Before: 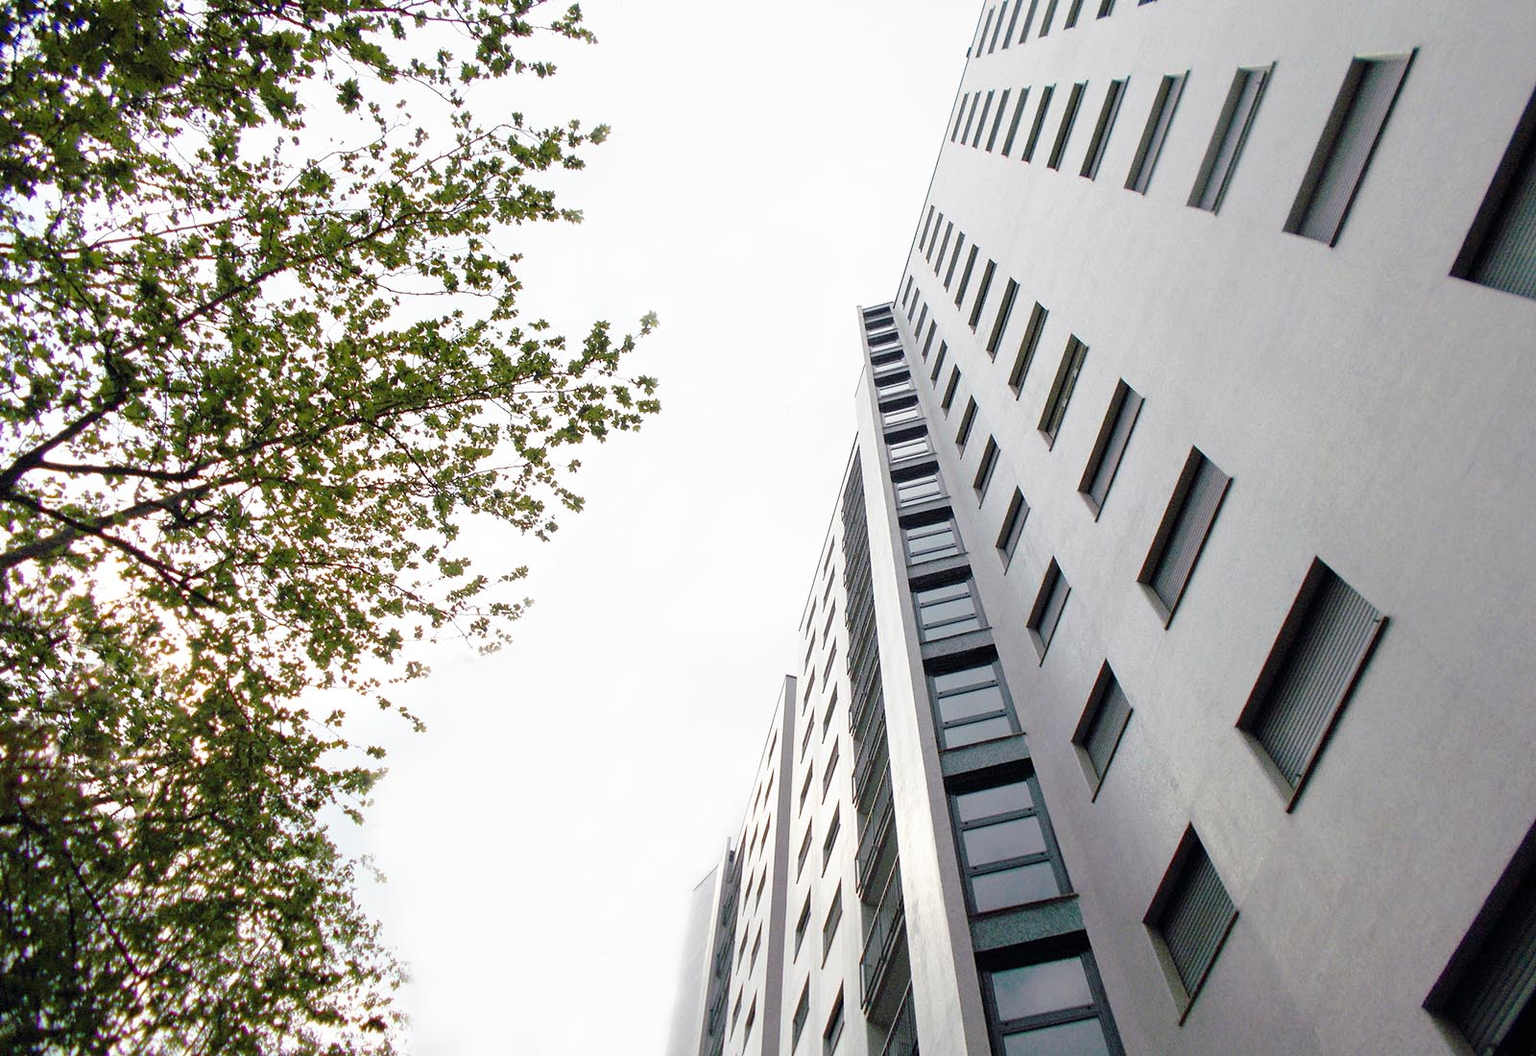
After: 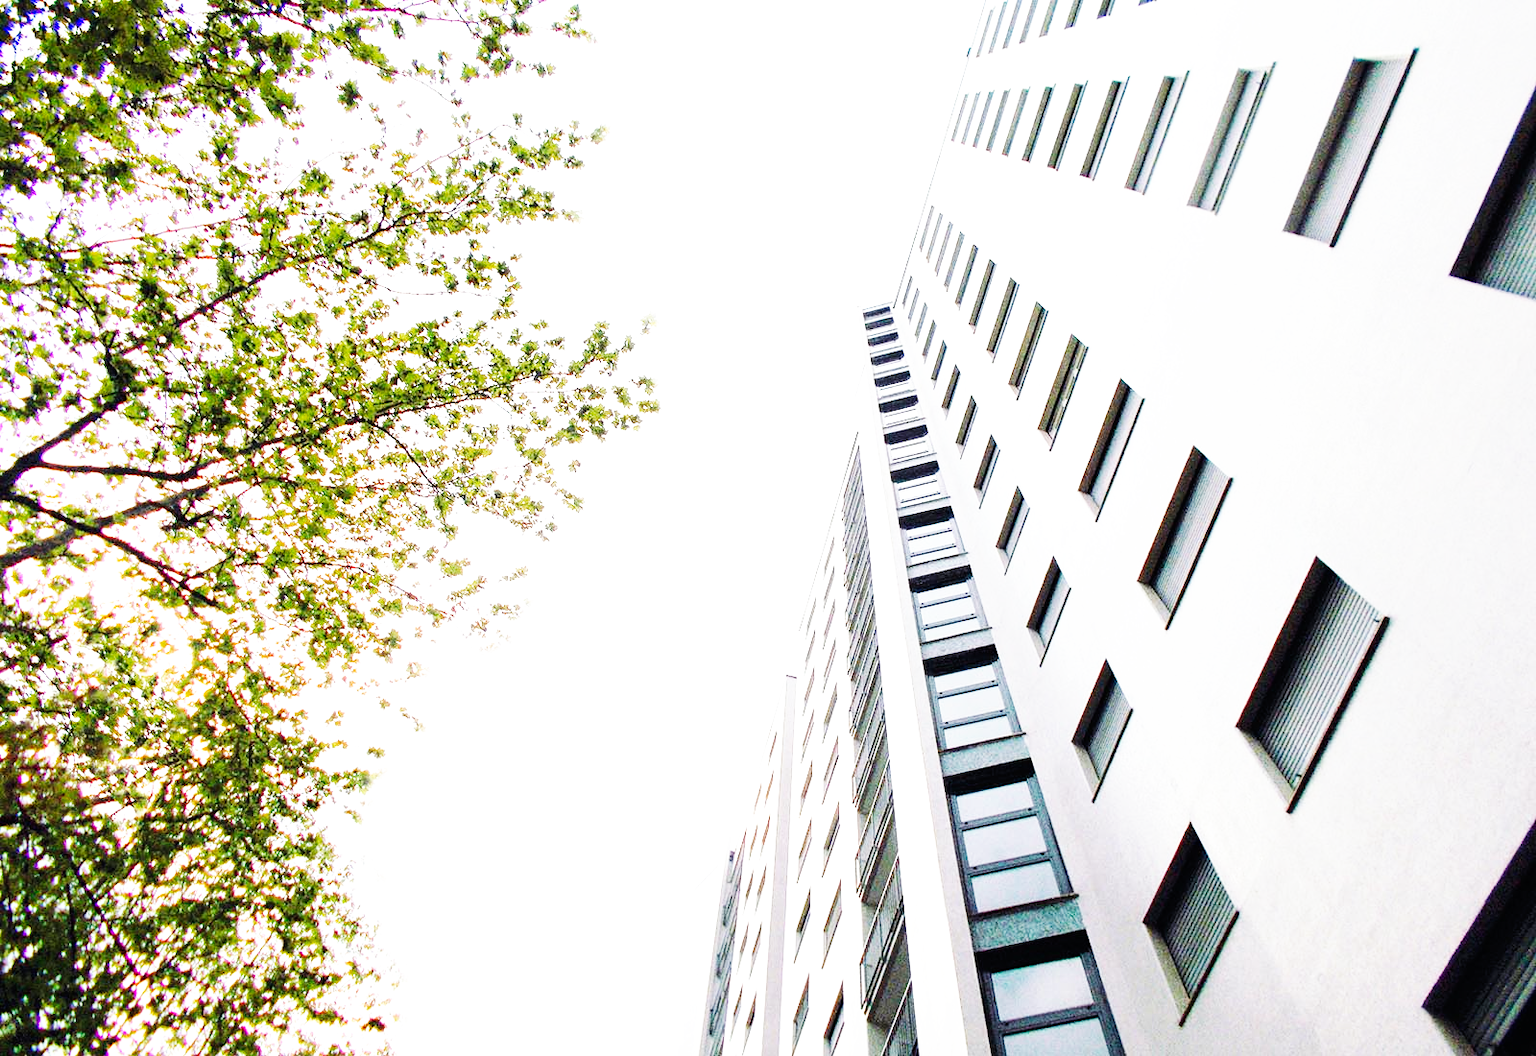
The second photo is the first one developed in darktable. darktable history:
tone equalizer: on, module defaults
base curve: curves: ch0 [(0, 0) (0.007, 0.004) (0.027, 0.03) (0.046, 0.07) (0.207, 0.54) (0.442, 0.872) (0.673, 0.972) (1, 1)], preserve colors none
exposure: black level correction 0, exposure 0.702 EV, compensate exposure bias true, compensate highlight preservation false
